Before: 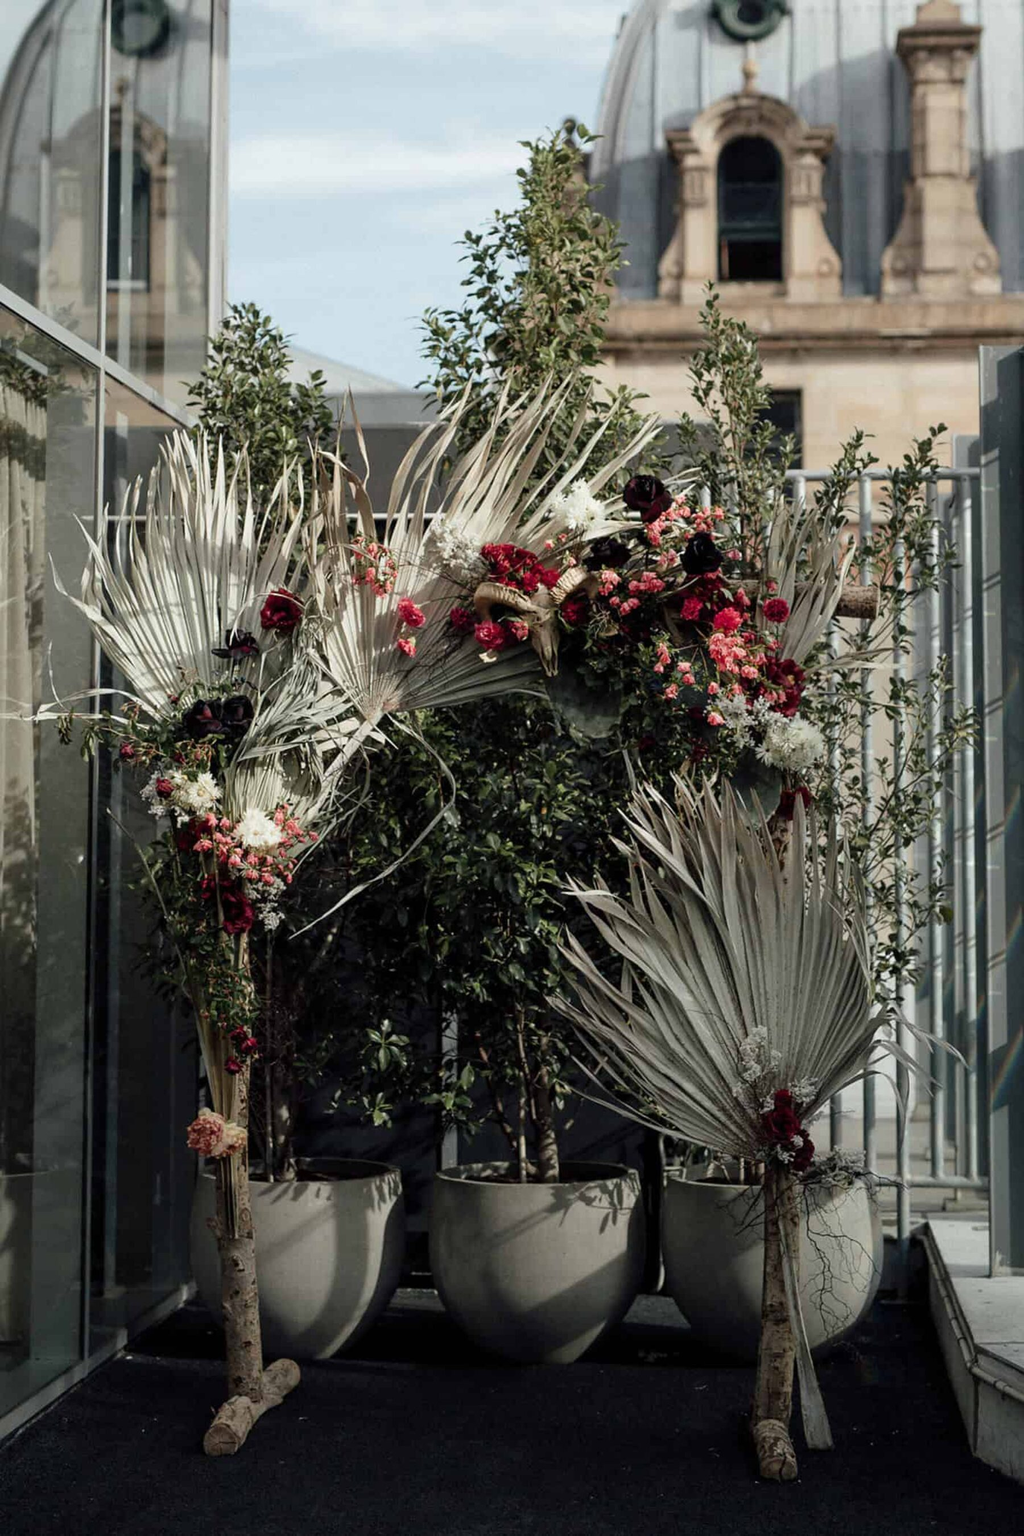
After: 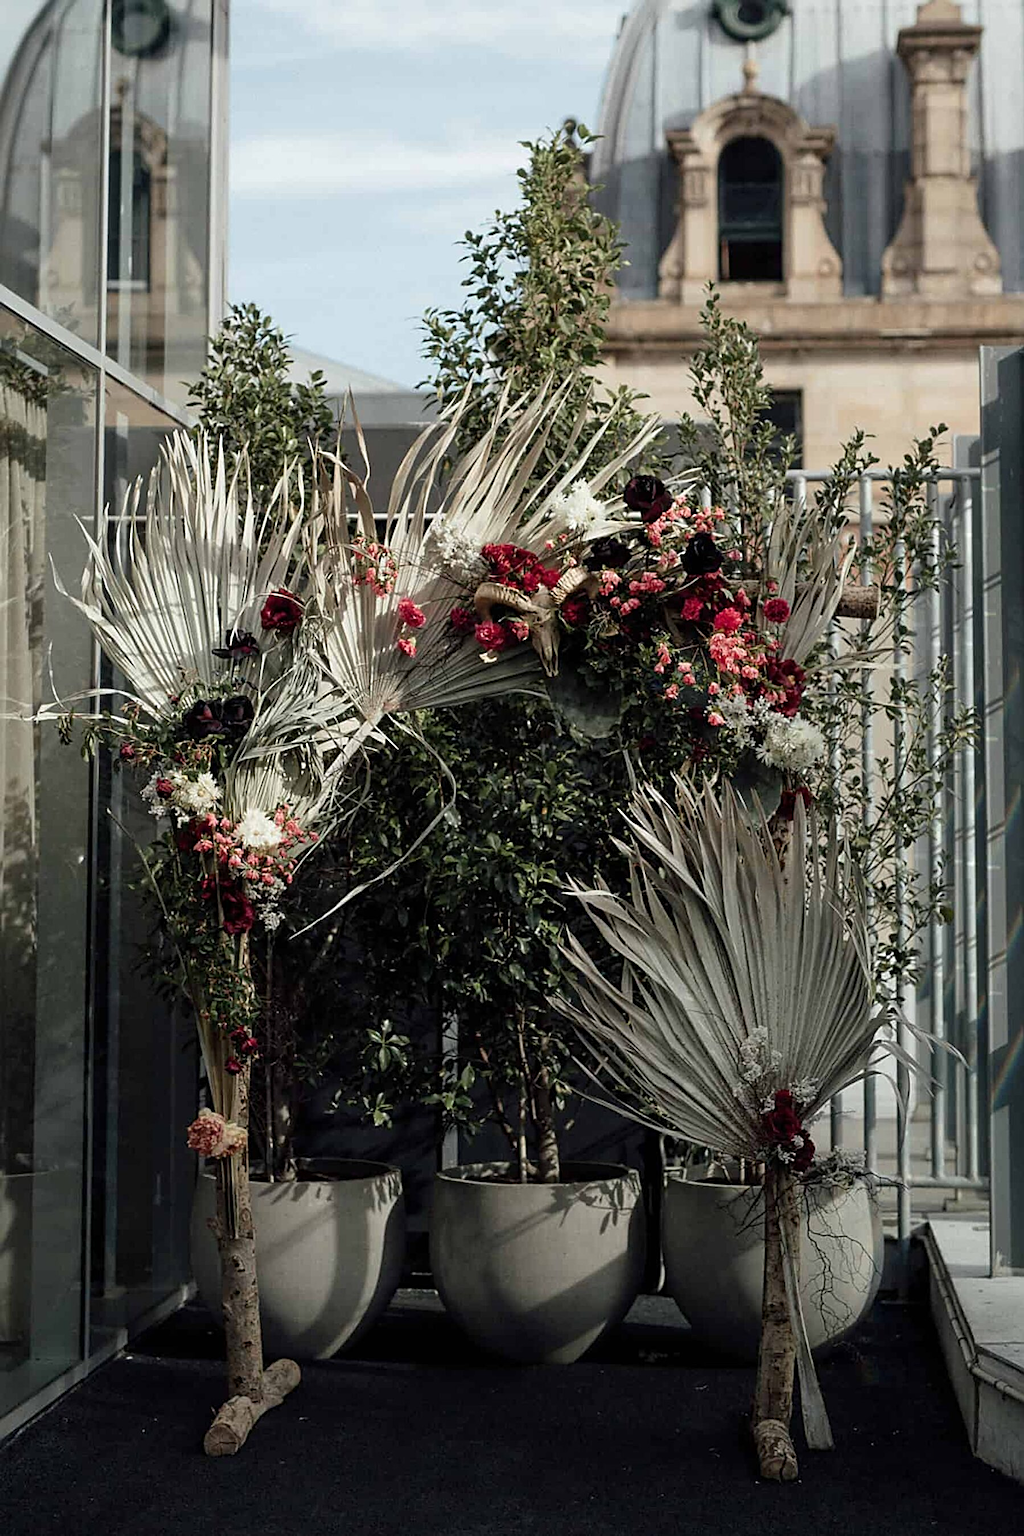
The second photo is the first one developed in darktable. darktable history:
sharpen: radius 2.767
tone equalizer: -8 EV 0.06 EV, smoothing diameter 25%, edges refinement/feathering 10, preserve details guided filter
